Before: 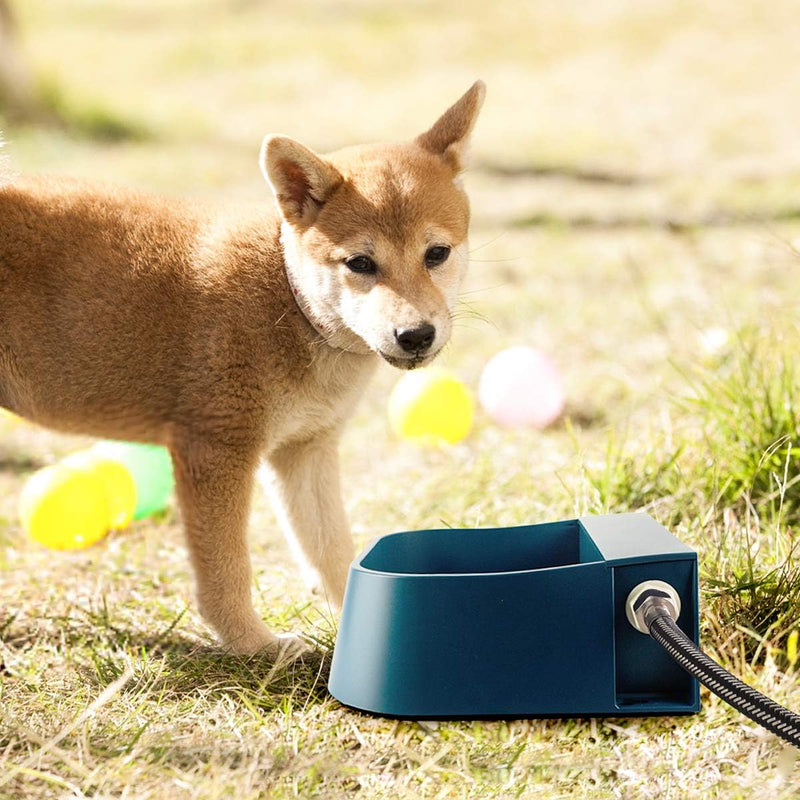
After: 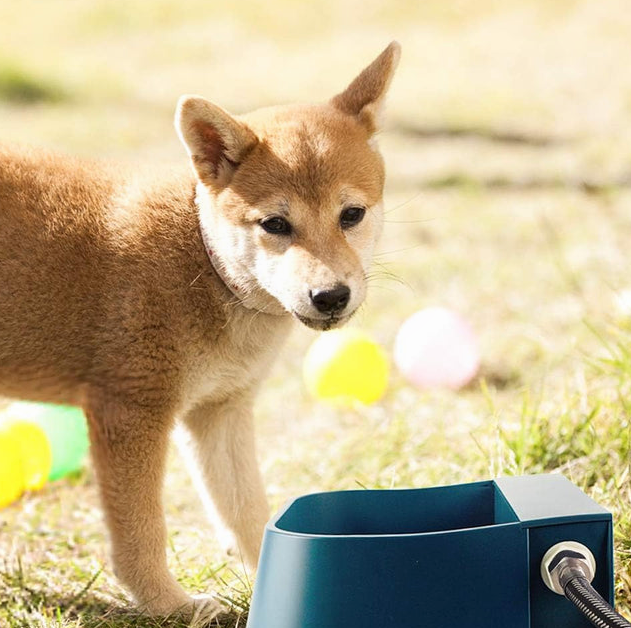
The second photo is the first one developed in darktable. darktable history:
crop and rotate: left 10.626%, top 5.12%, right 10.458%, bottom 16.258%
local contrast: mode bilateral grid, contrast 100, coarseness 100, detail 90%, midtone range 0.2
